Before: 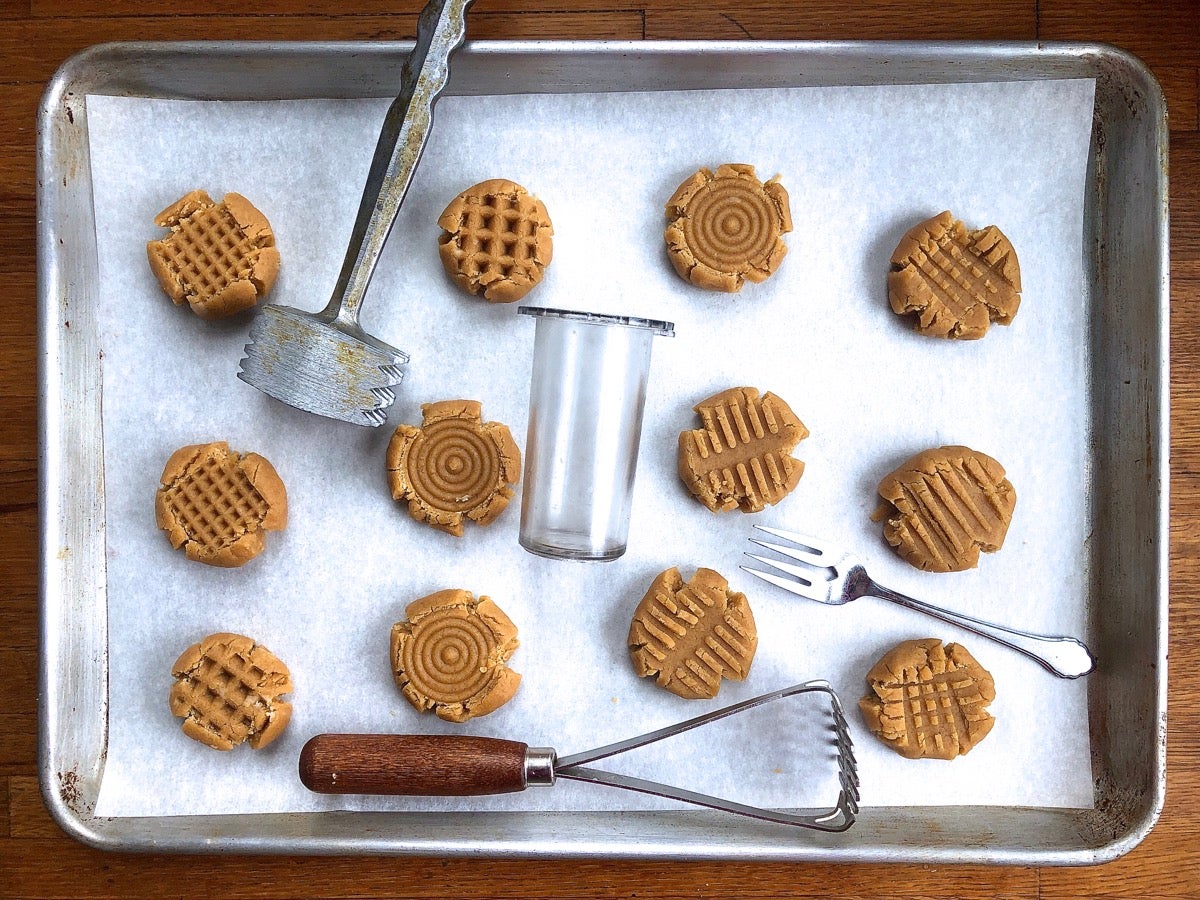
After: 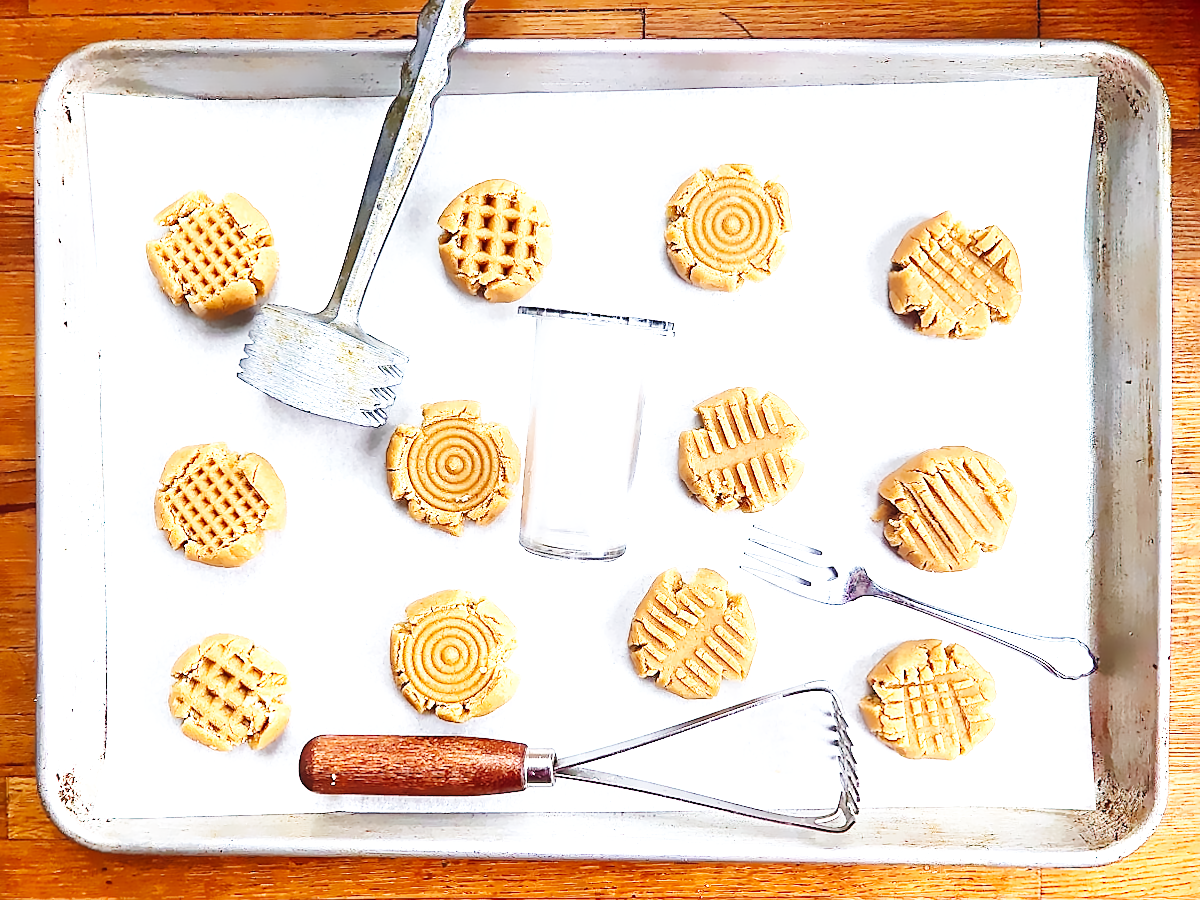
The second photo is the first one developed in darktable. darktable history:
lens correction: scale 1, crop 1, focal 35, aperture 7.1, distance 1000, camera "Canon EOS 6D", lens "Sigma 35mm f/1.4 DG HSM"
base curve: curves: ch0 [(0, 0.003) (0.001, 0.002) (0.006, 0.004) (0.02, 0.022) (0.048, 0.086) (0.094, 0.234) (0.162, 0.431) (0.258, 0.629) (0.385, 0.8) (0.548, 0.918) (0.751, 0.988) (1, 1)], preserve colors none
sharpen: on, module defaults
exposure: exposure 0.785 EV, compensate highlight preservation false
denoise (profiled): central pixel weight 0, a [-1, 0, 0], b [0, 0, 0], mode non-local means, y [[0, 0, 0.5 ×5] ×4, [0.5 ×7], [0.5 ×7]], fix various bugs in algorithm false, upgrade profiled transform false, color mode RGB, compensate highlight preservation false
